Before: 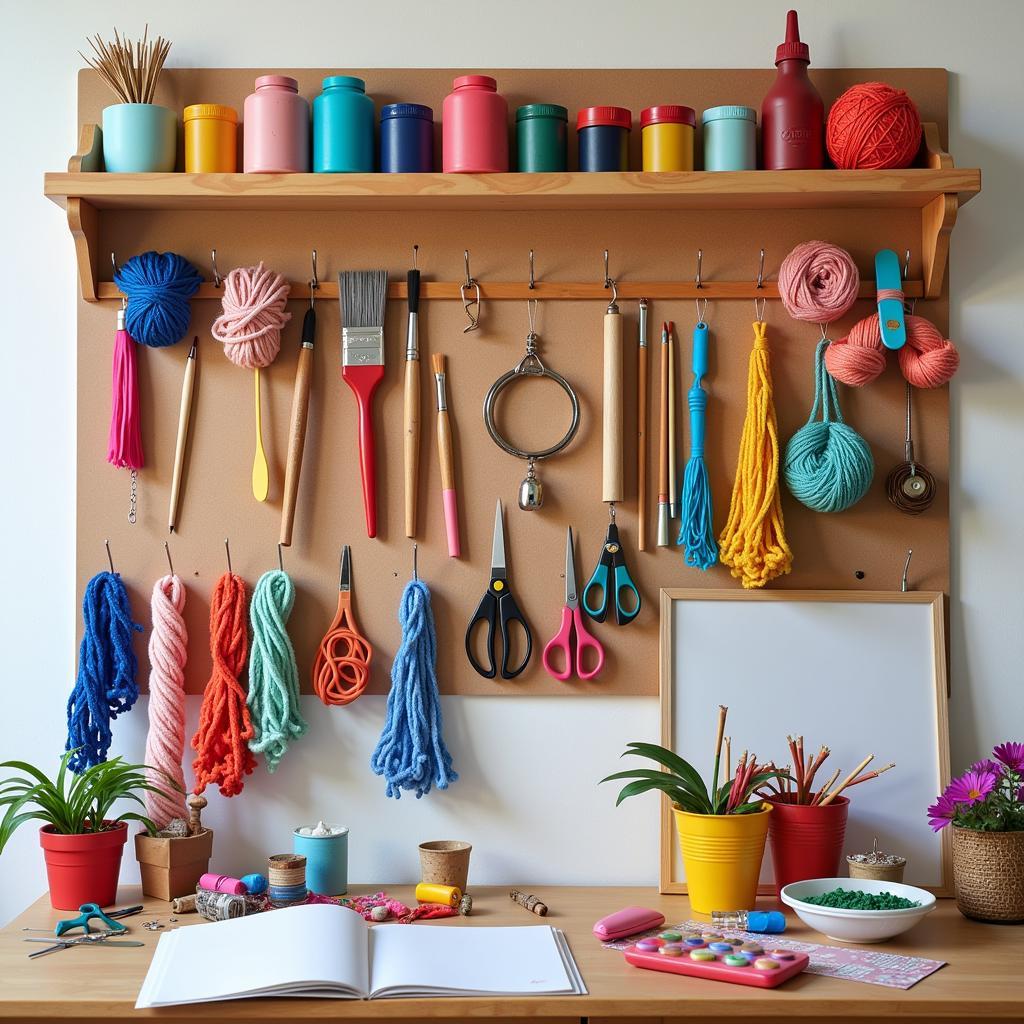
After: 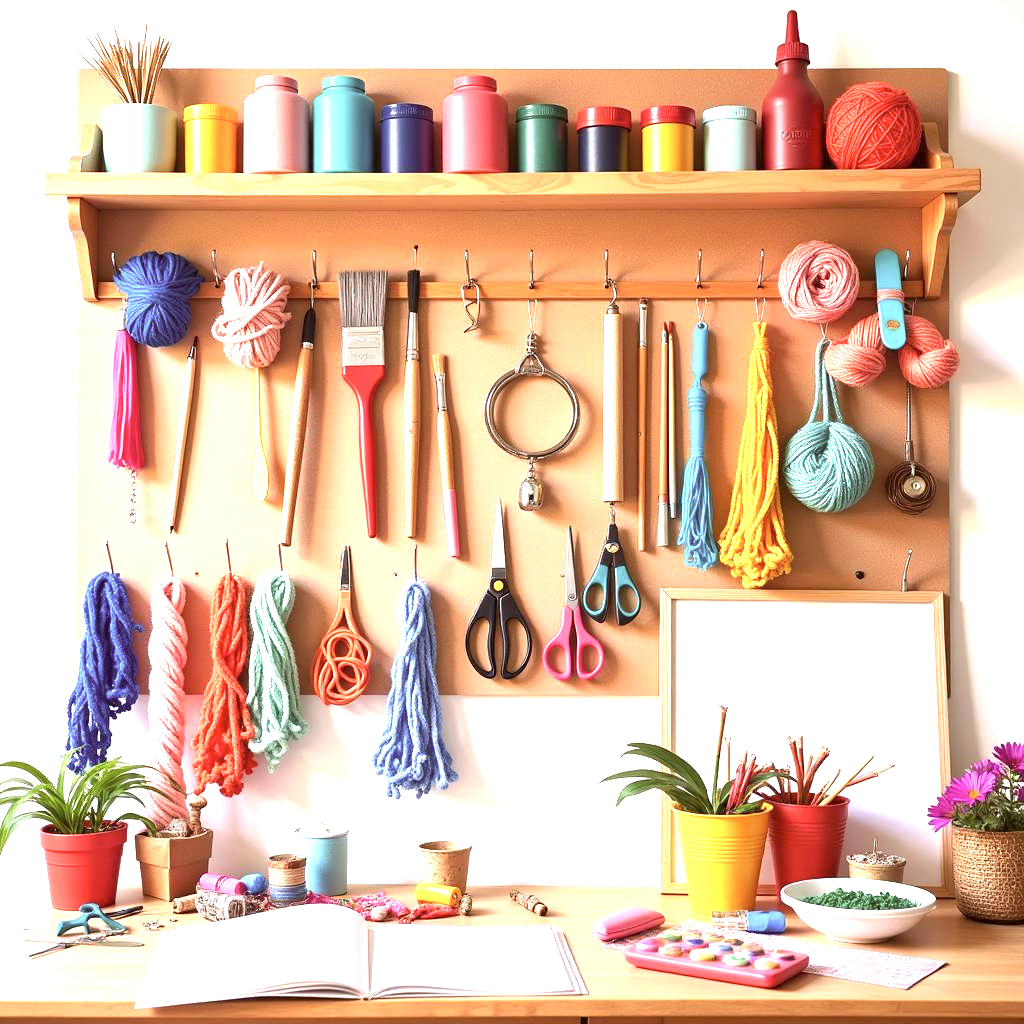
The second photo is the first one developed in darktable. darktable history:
white balance: emerald 1
color correction: highlights a* 10.21, highlights b* 9.79, shadows a* 8.61, shadows b* 7.88, saturation 0.8
exposure: black level correction 0, exposure 1.675 EV, compensate exposure bias true, compensate highlight preservation false
